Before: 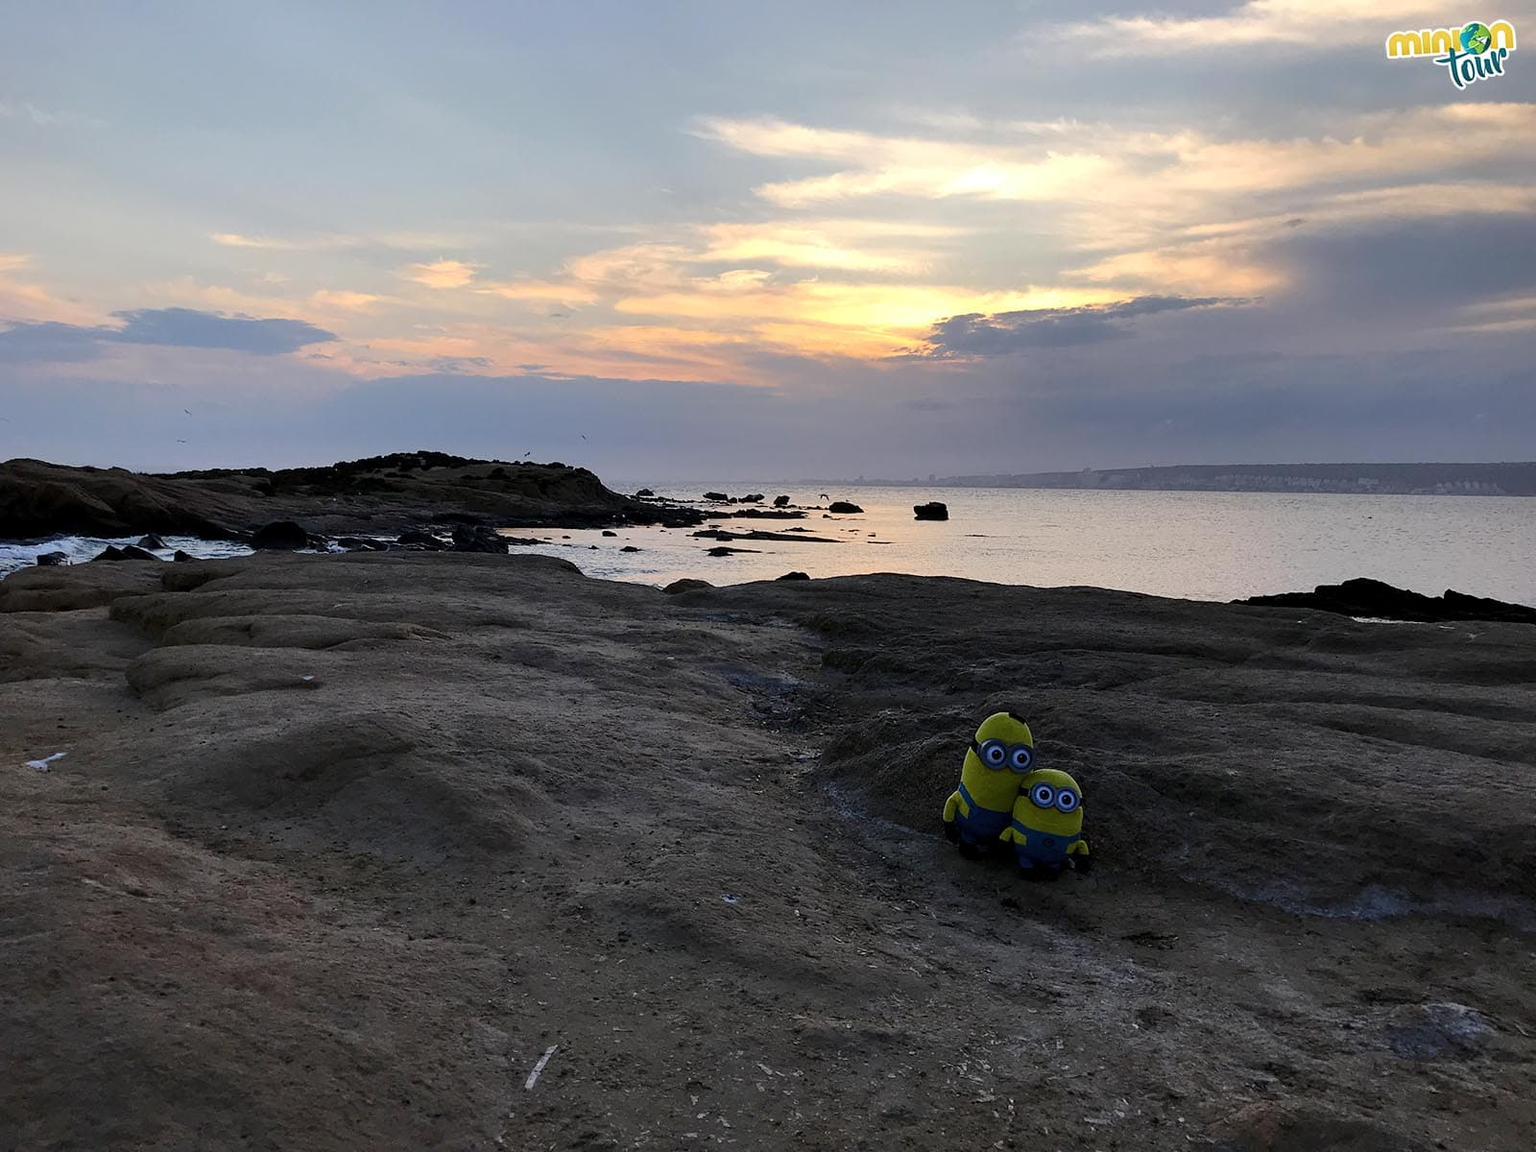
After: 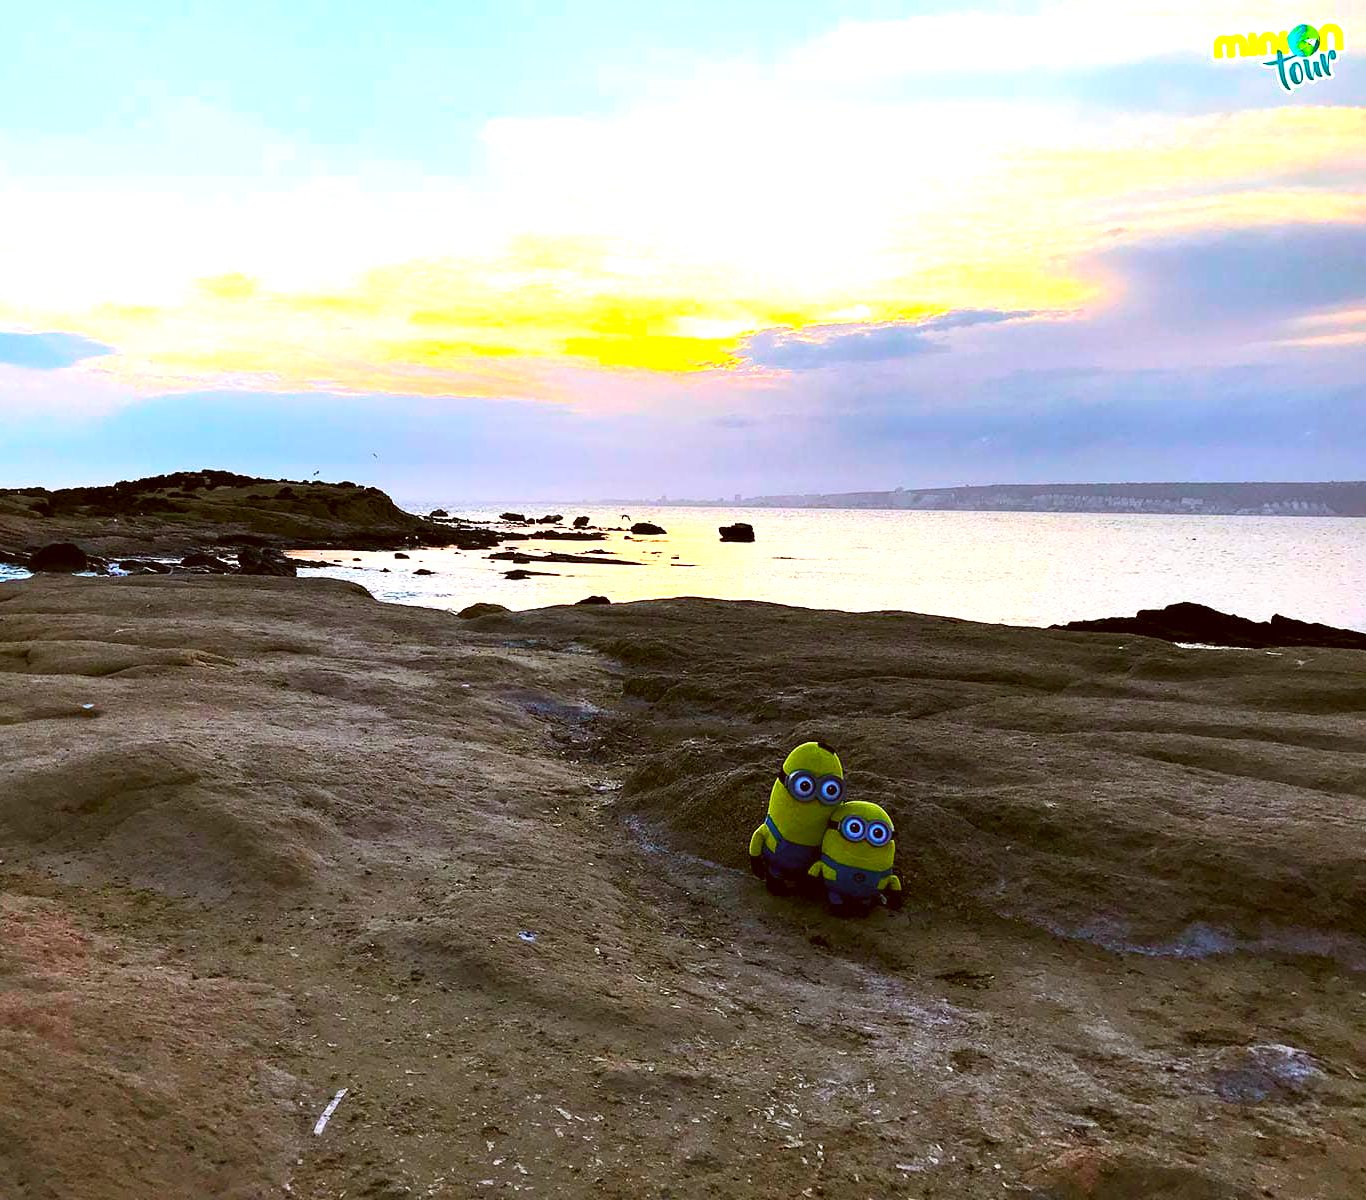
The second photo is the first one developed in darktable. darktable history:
crop and rotate: left 14.584%
contrast brightness saturation: contrast 0.07, brightness 0.08, saturation 0.18
color correction: highlights a* -0.482, highlights b* 0.161, shadows a* 4.66, shadows b* 20.72
color balance rgb: linear chroma grading › shadows -10%, linear chroma grading › global chroma 20%, perceptual saturation grading › global saturation 15%, perceptual brilliance grading › global brilliance 30%, perceptual brilliance grading › highlights 12%, perceptual brilliance grading › mid-tones 24%, global vibrance 20%
